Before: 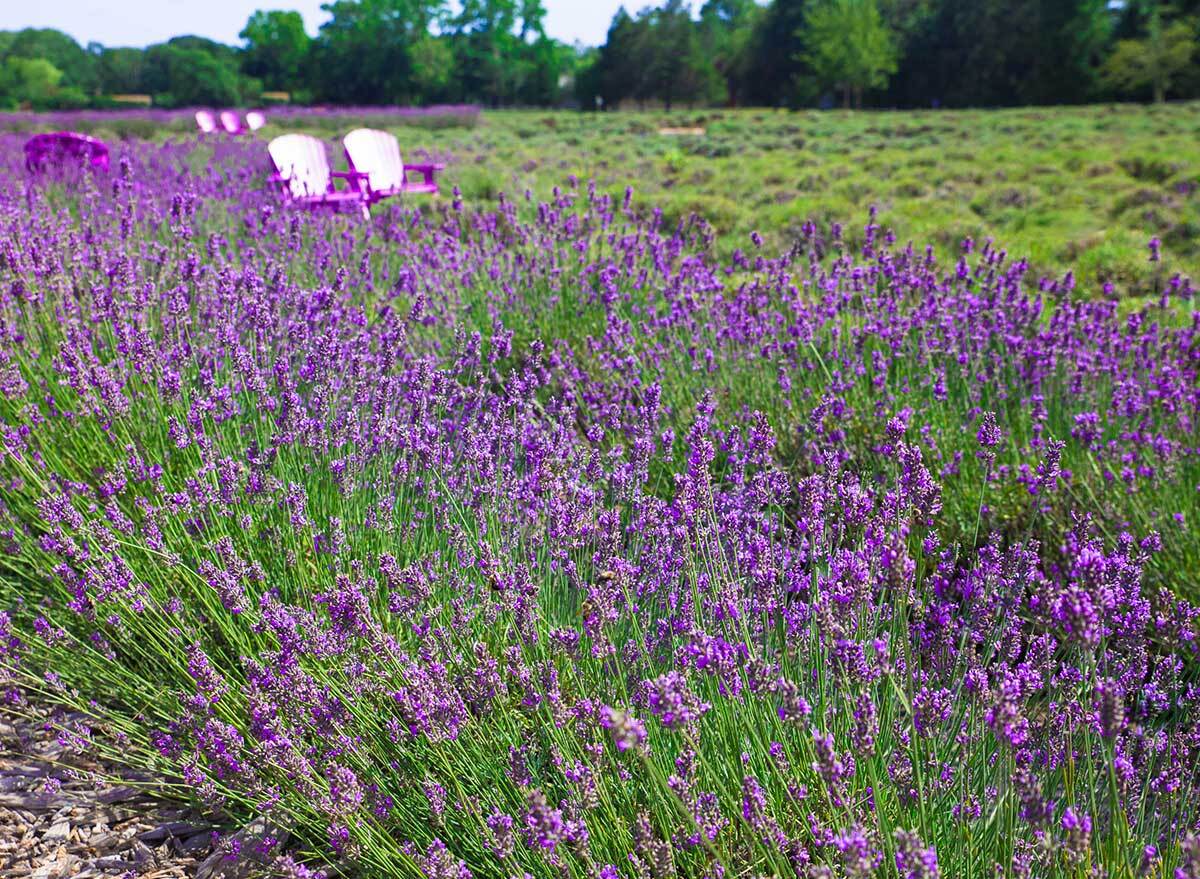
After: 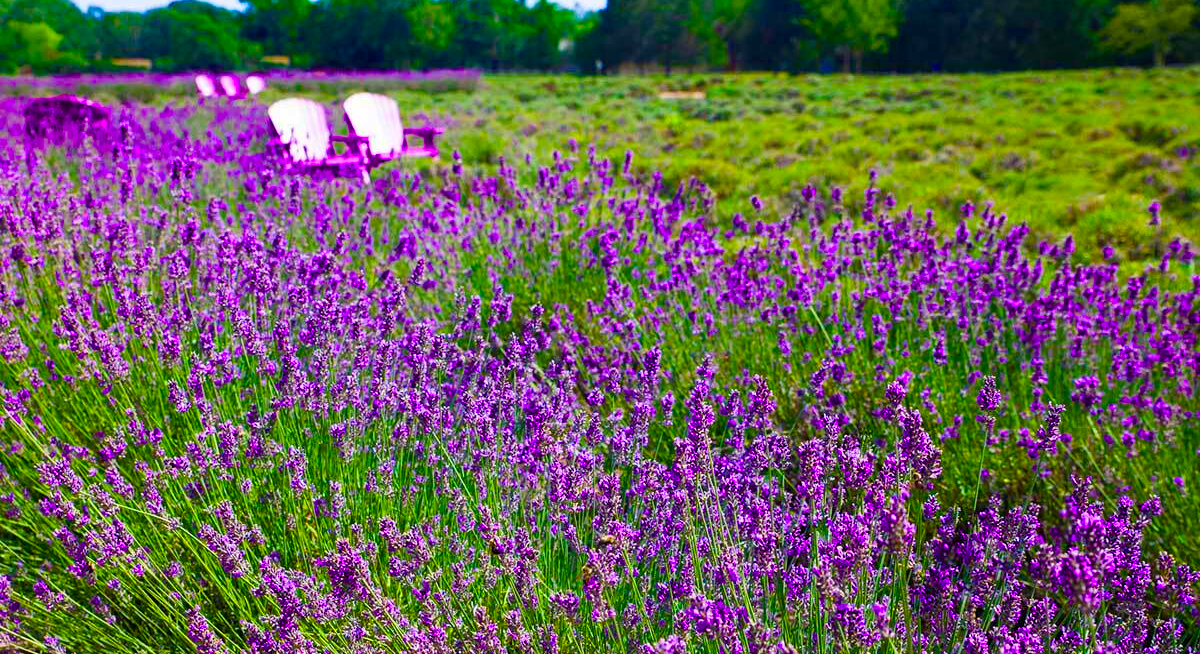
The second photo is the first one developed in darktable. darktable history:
color balance rgb: shadows lift › luminance -19.814%, power › hue 71.74°, linear chroma grading › global chroma 42.079%, perceptual saturation grading › global saturation 20%, perceptual saturation grading › highlights -24.929%, perceptual saturation grading › shadows 49.273%, global vibrance 14.578%
crop: top 4.109%, bottom 21.207%
